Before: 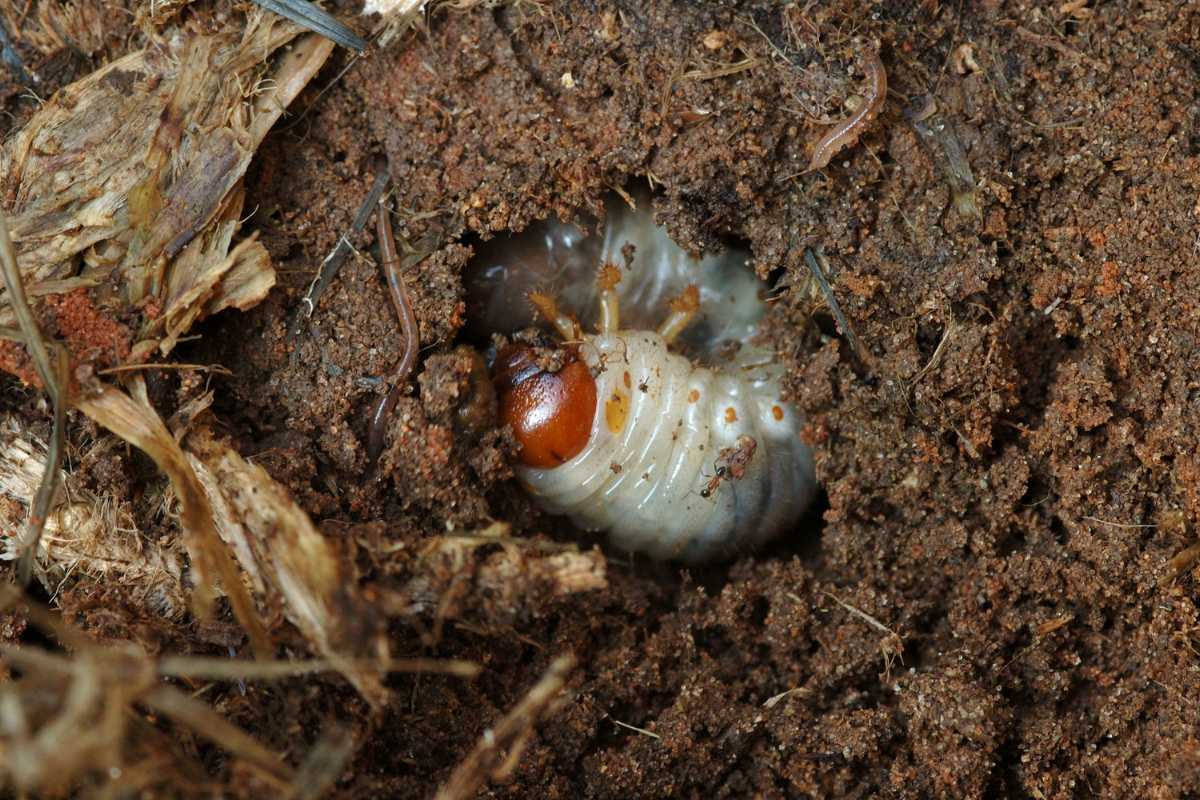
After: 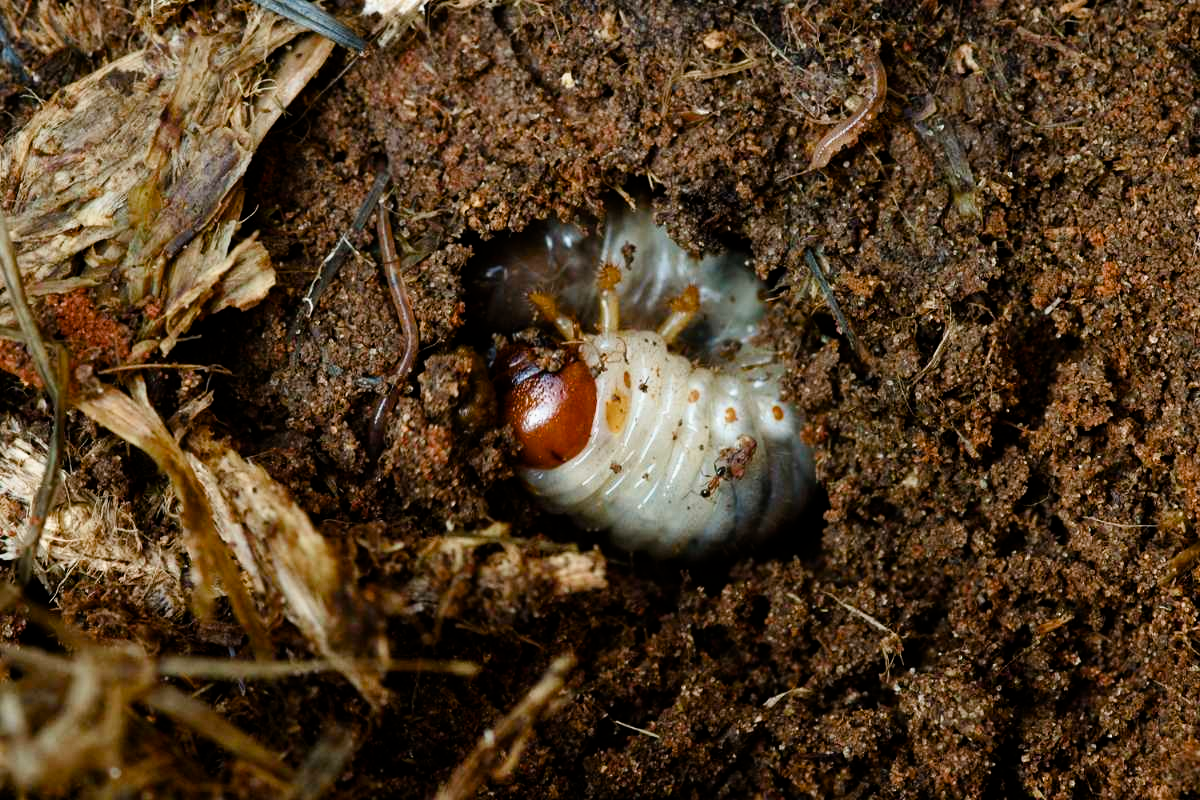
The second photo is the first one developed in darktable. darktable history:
contrast brightness saturation: contrast 0.084, saturation 0.025
filmic rgb: black relative exposure -8.08 EV, white relative exposure 3 EV, threshold 3.05 EV, hardness 5.39, contrast 1.245, enable highlight reconstruction true
color balance rgb: perceptual saturation grading › global saturation 20%, perceptual saturation grading › highlights -49.692%, perceptual saturation grading › shadows 25.442%, global vibrance 25.851%, contrast 6.908%
tone equalizer: edges refinement/feathering 500, mask exposure compensation -1.57 EV, preserve details no
exposure: black level correction 0.002, compensate highlight preservation false
